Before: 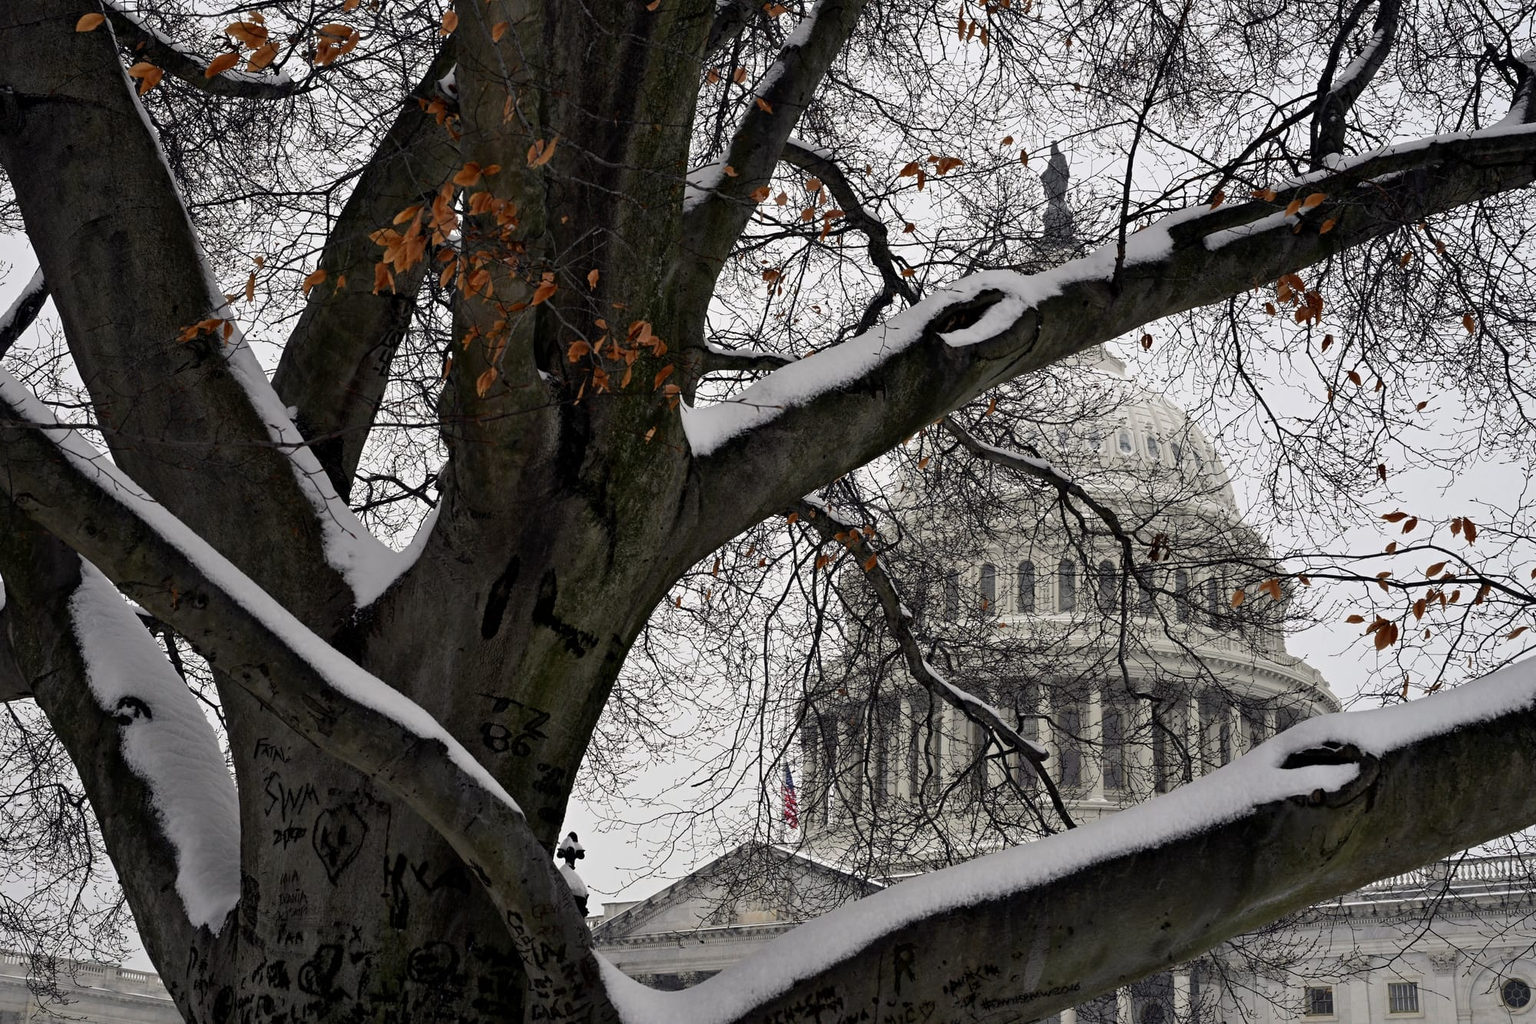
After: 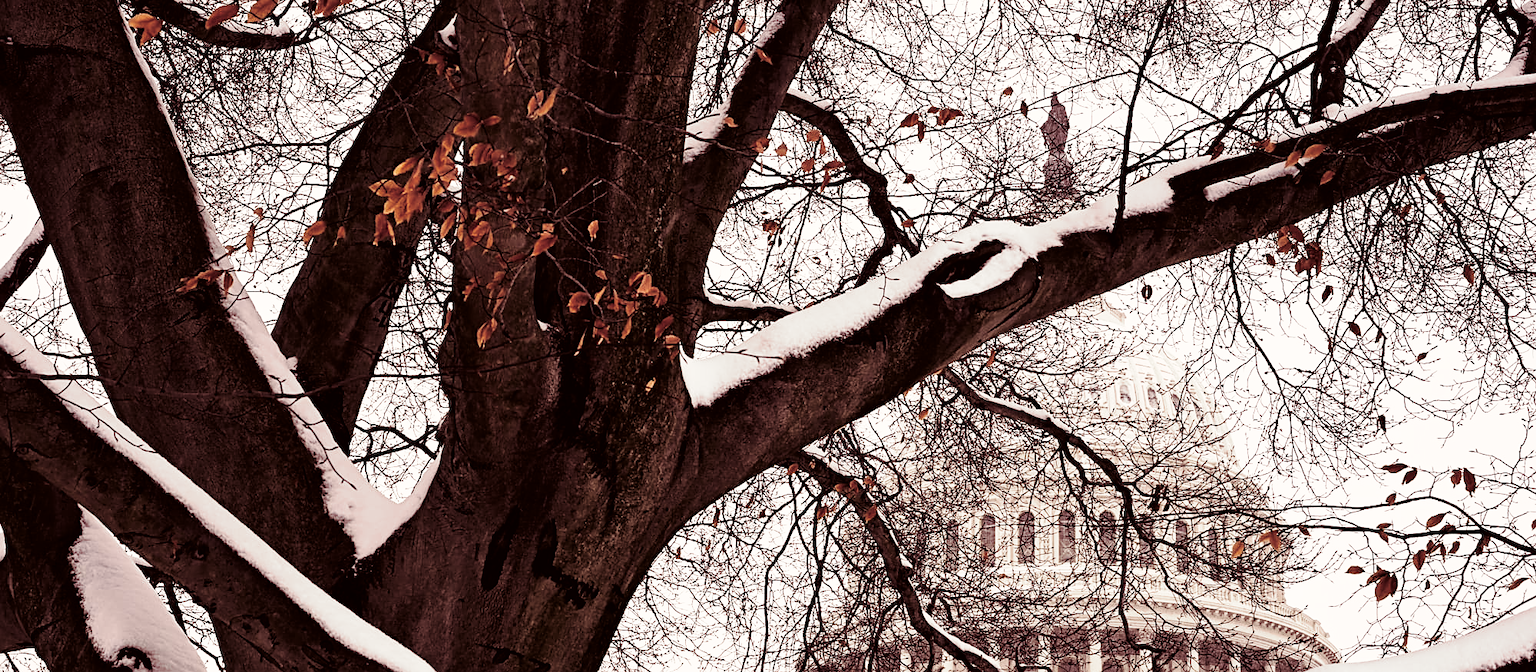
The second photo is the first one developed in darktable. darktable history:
crop and rotate: top 4.848%, bottom 29.503%
sharpen: on, module defaults
split-toning: highlights › hue 180°
base curve: curves: ch0 [(0, 0) (0.007, 0.004) (0.027, 0.03) (0.046, 0.07) (0.207, 0.54) (0.442, 0.872) (0.673, 0.972) (1, 1)], preserve colors none
color correction: highlights a* 10.21, highlights b* 9.79, shadows a* 8.61, shadows b* 7.88, saturation 0.8
